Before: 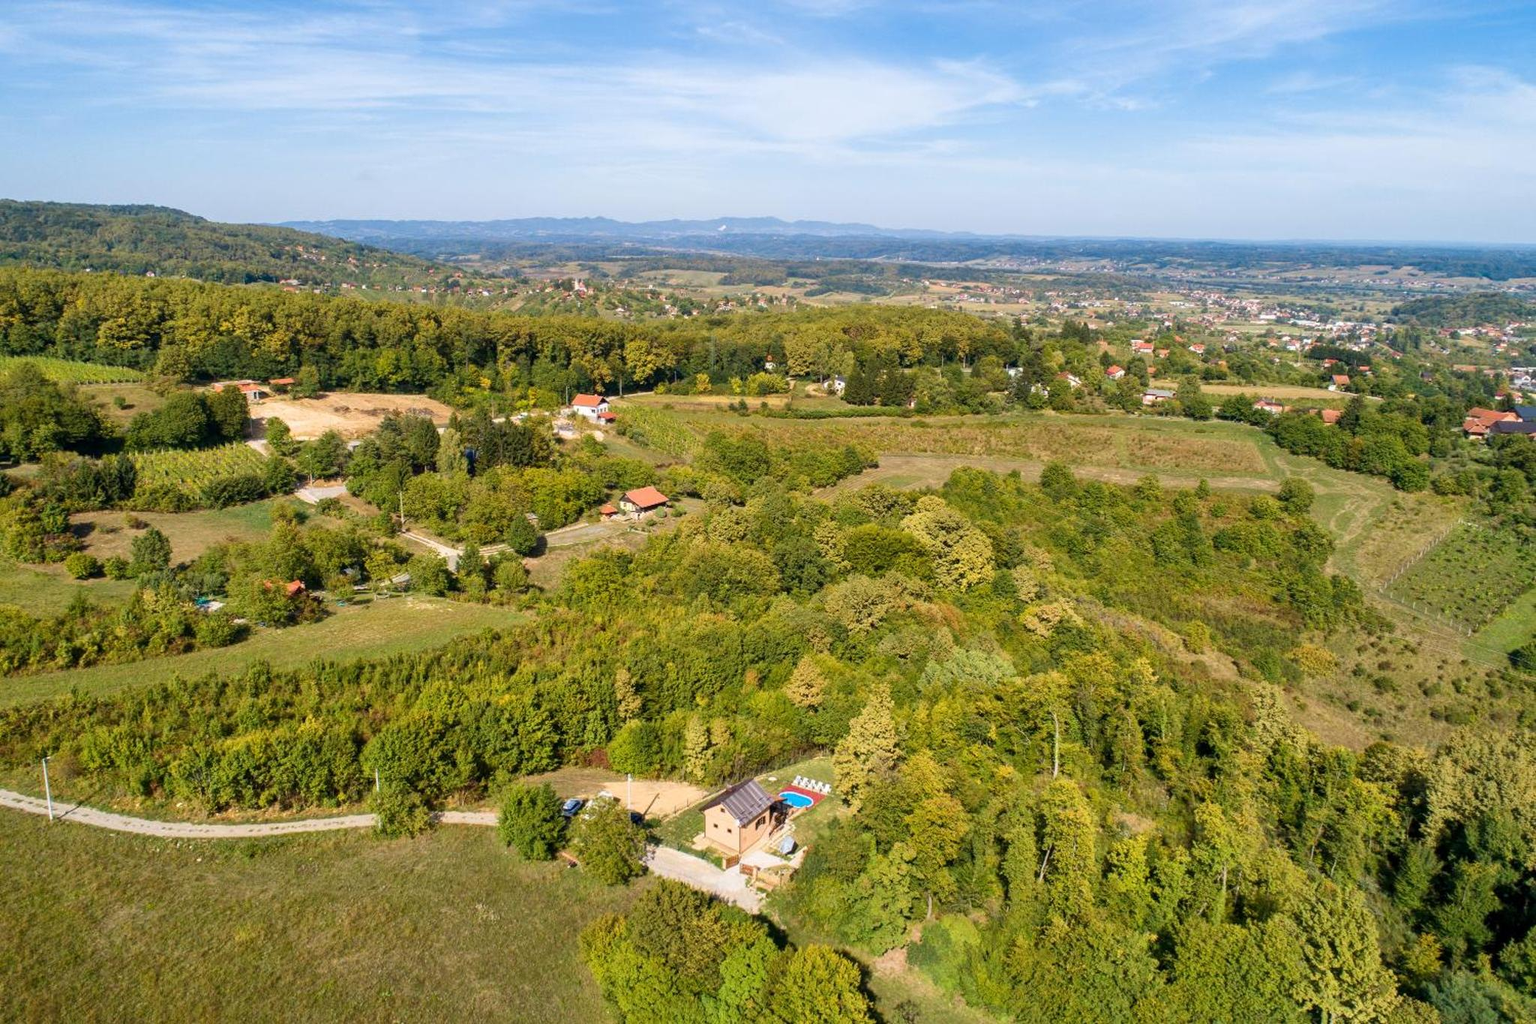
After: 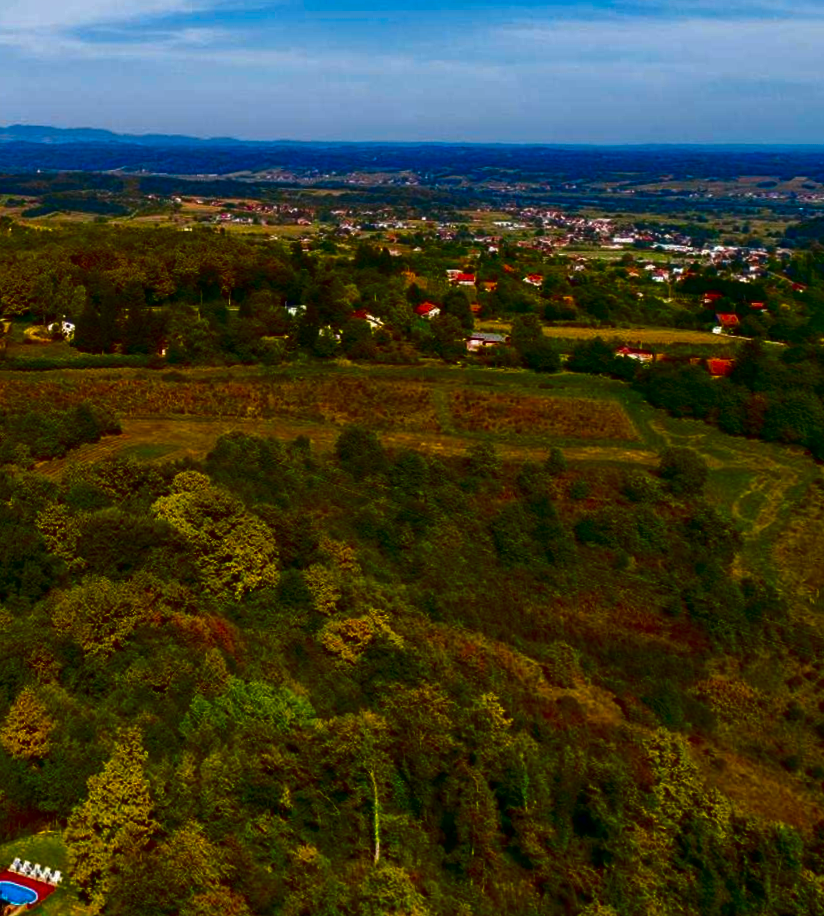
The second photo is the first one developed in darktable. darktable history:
exposure: exposure 0 EV, compensate highlight preservation false
crop and rotate: left 49.936%, top 10.094%, right 13.136%, bottom 24.256%
rotate and perspective: rotation 0.128°, lens shift (vertical) -0.181, lens shift (horizontal) -0.044, shear 0.001, automatic cropping off
contrast brightness saturation: brightness -1, saturation 1
